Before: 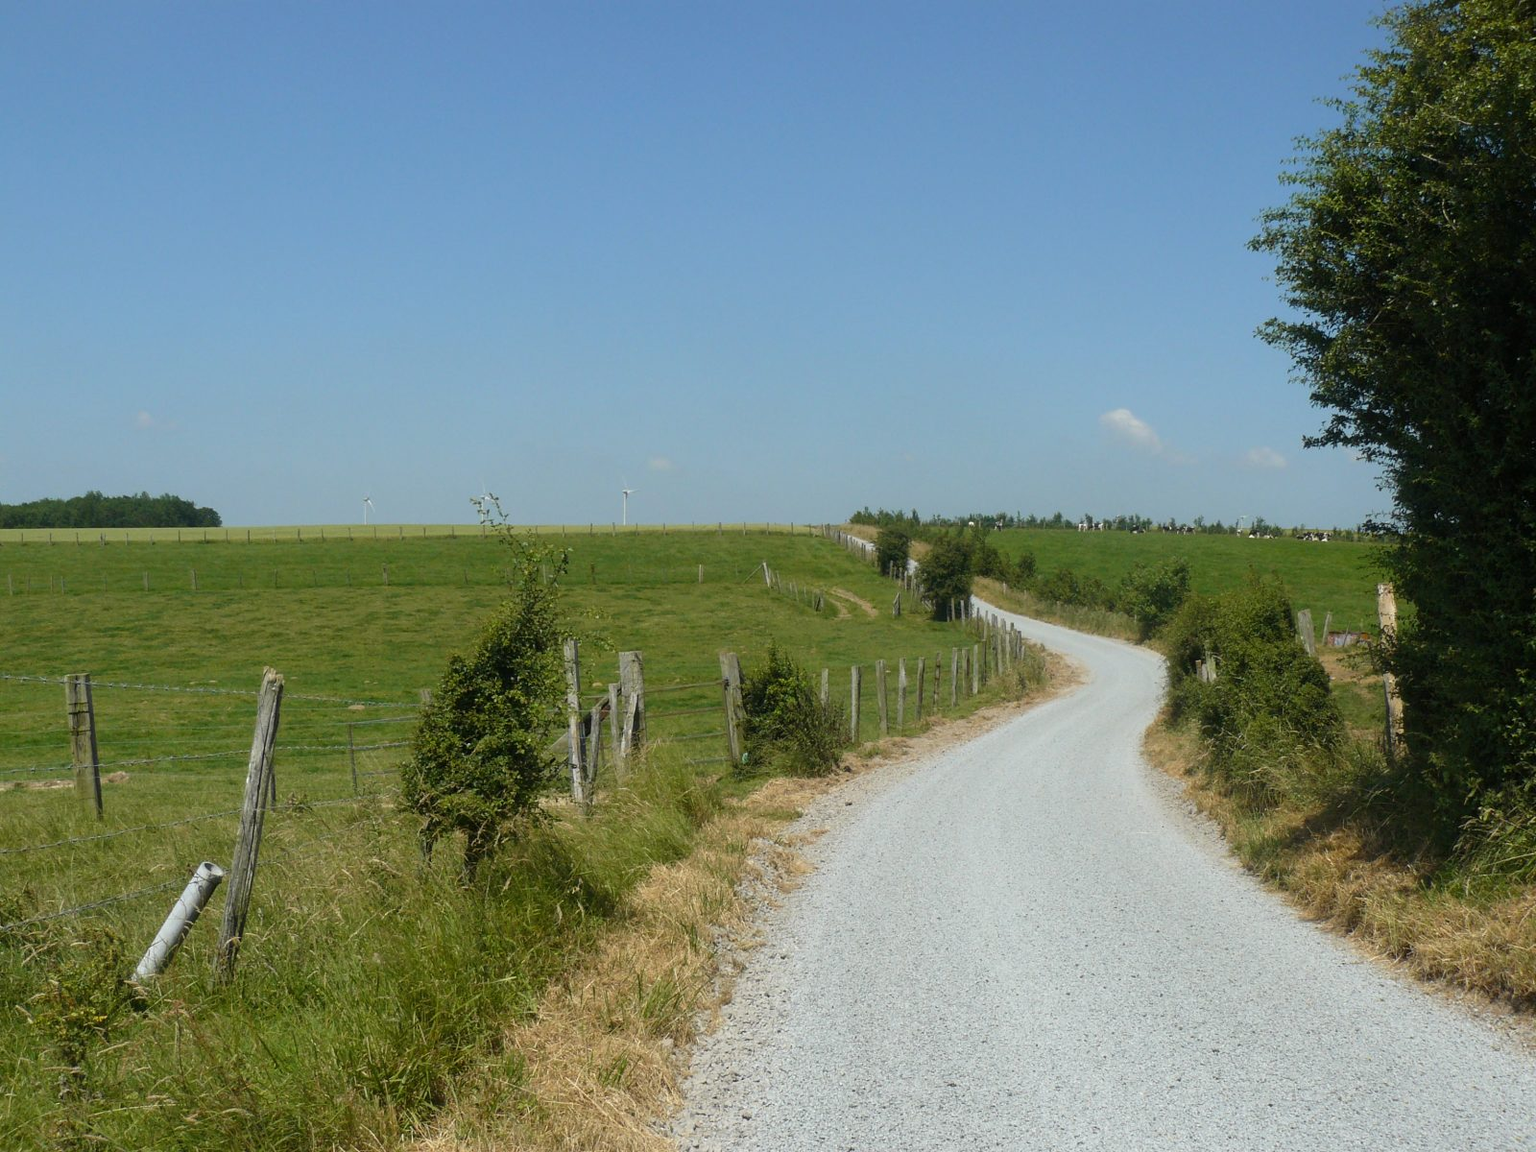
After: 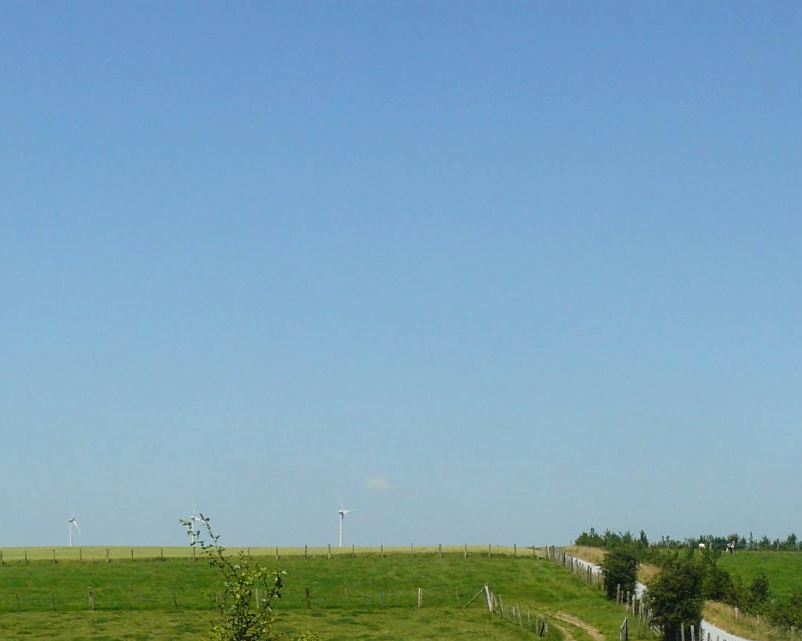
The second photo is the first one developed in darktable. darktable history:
crop: left 19.411%, right 30.403%, bottom 46.551%
tone curve: curves: ch0 [(0, 0.011) (0.139, 0.106) (0.295, 0.271) (0.499, 0.523) (0.739, 0.782) (0.857, 0.879) (1, 0.967)]; ch1 [(0, 0) (0.272, 0.249) (0.39, 0.379) (0.469, 0.456) (0.495, 0.497) (0.524, 0.53) (0.588, 0.62) (0.725, 0.779) (1, 1)]; ch2 [(0, 0) (0.125, 0.089) (0.35, 0.317) (0.437, 0.42) (0.502, 0.499) (0.533, 0.553) (0.599, 0.638) (1, 1)], preserve colors none
sharpen: amount 0.212
